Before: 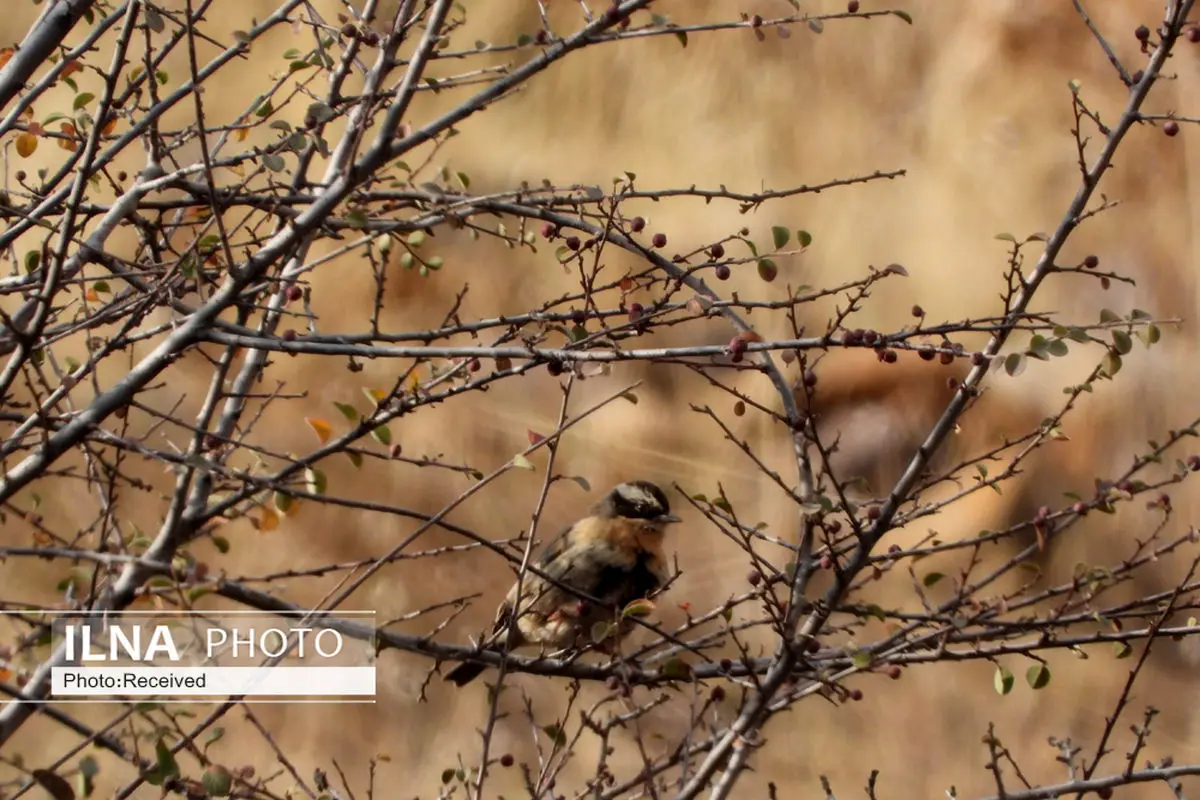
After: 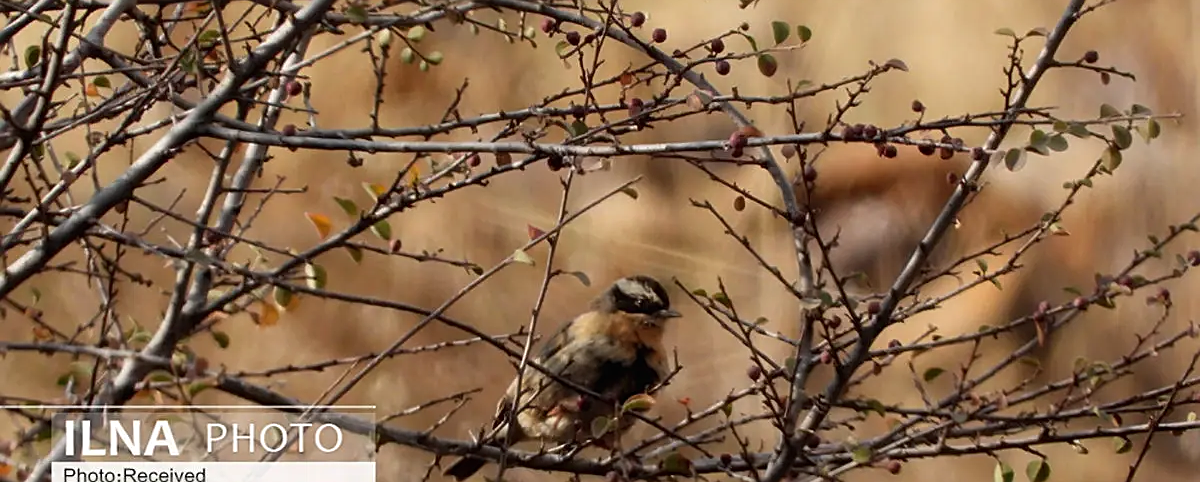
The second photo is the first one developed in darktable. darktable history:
local contrast: mode bilateral grid, contrast 99, coarseness 100, detail 91%, midtone range 0.2
sharpen: on, module defaults
crop and rotate: top 25.682%, bottom 14.042%
